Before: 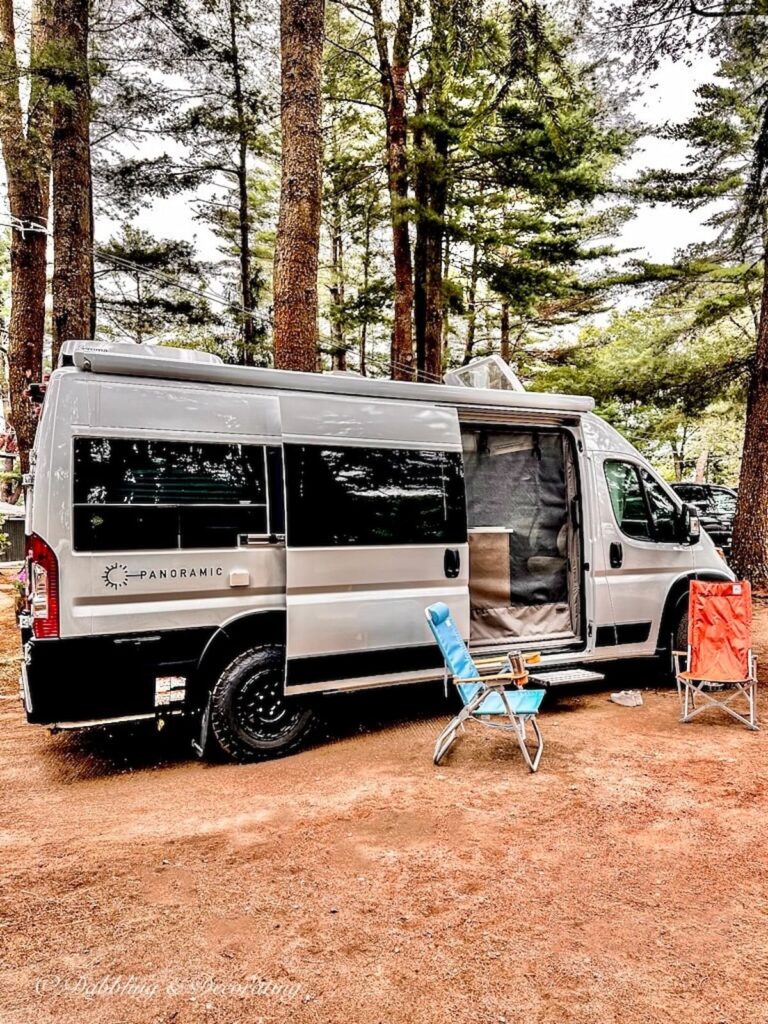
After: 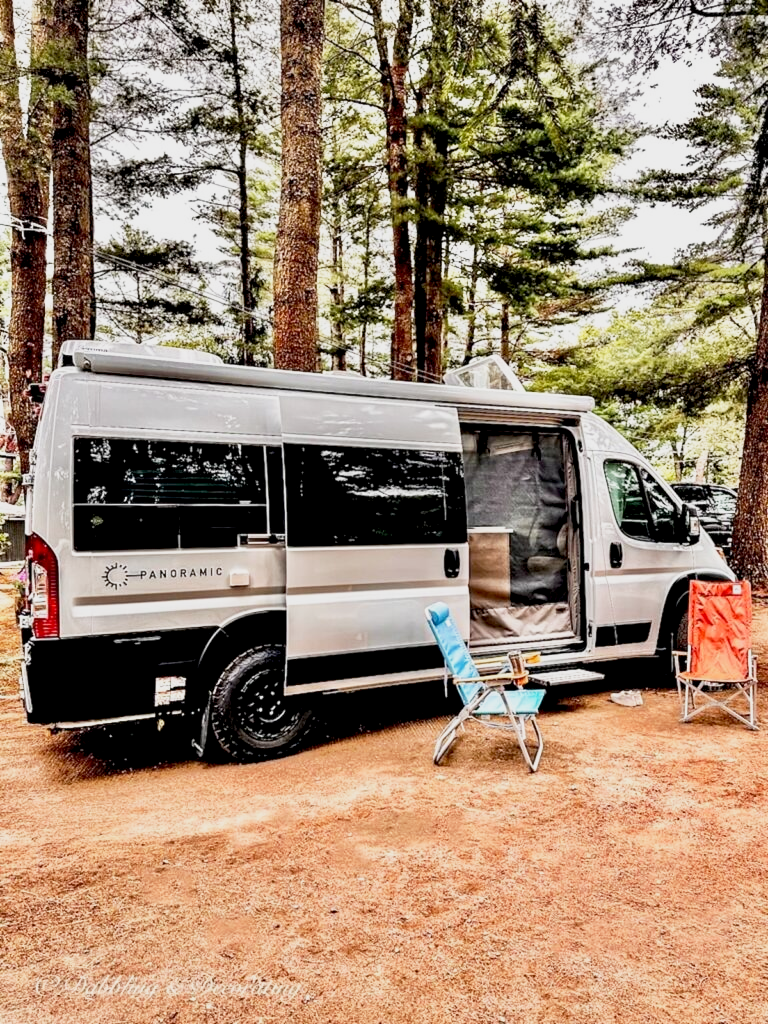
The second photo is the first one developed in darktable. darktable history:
exposure: black level correction 0.006, exposure -0.221 EV, compensate highlight preservation false
base curve: curves: ch0 [(0, 0) (0.088, 0.125) (0.176, 0.251) (0.354, 0.501) (0.613, 0.749) (1, 0.877)], preserve colors none
